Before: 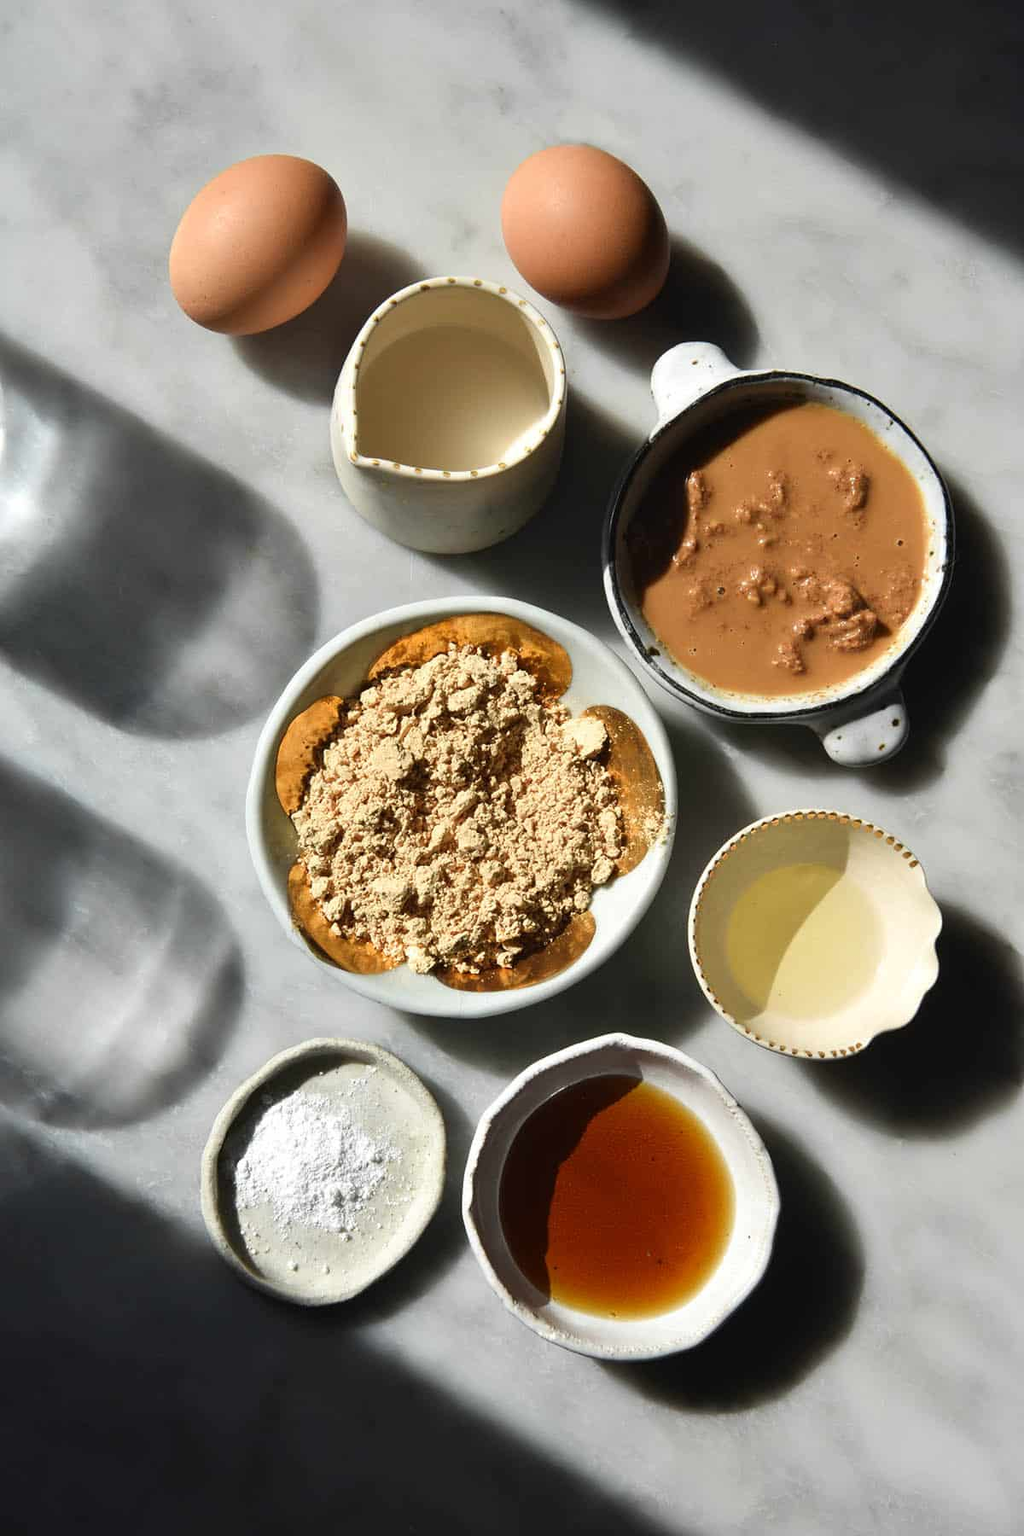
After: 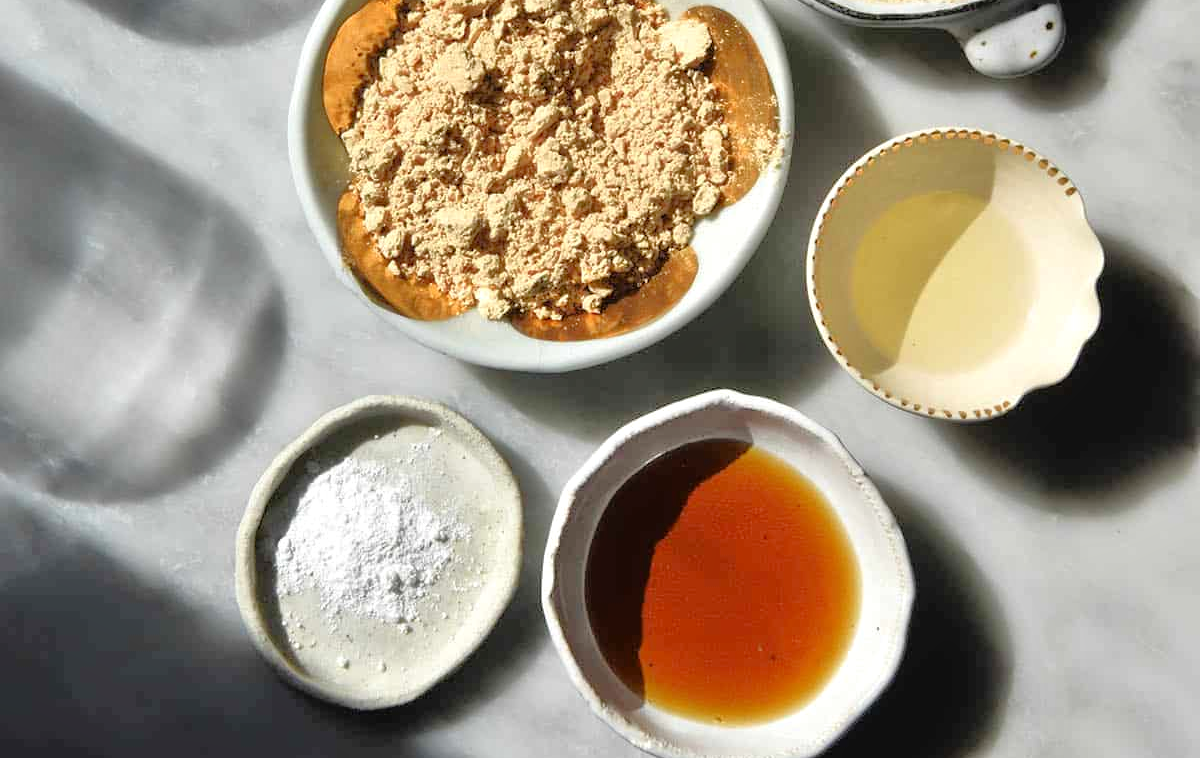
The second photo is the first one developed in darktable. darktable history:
crop: top 45.633%, bottom 12.241%
tone equalizer: -7 EV 0.143 EV, -6 EV 0.567 EV, -5 EV 1.16 EV, -4 EV 1.35 EV, -3 EV 1.18 EV, -2 EV 0.6 EV, -1 EV 0.151 EV, mask exposure compensation -0.499 EV
